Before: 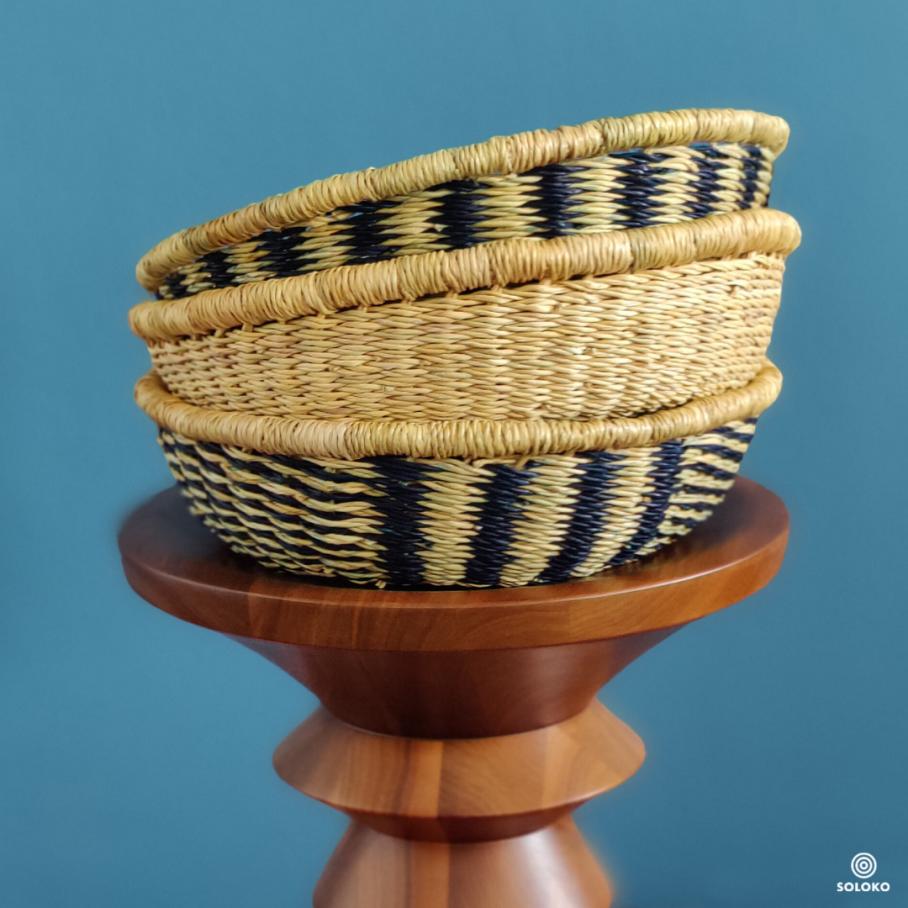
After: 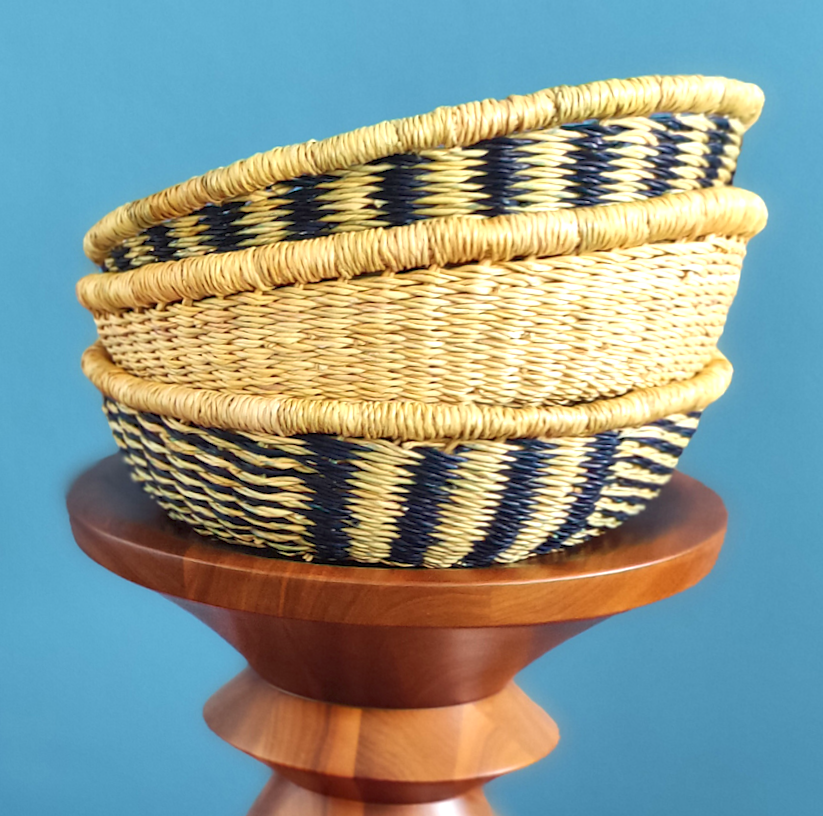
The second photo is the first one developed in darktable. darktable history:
rgb curve: curves: ch0 [(0, 0) (0.093, 0.159) (0.241, 0.265) (0.414, 0.42) (1, 1)], compensate middle gray true, preserve colors basic power
crop and rotate: angle -2.38°
white balance: emerald 1
sharpen: radius 1, threshold 1
exposure: exposure 0.722 EV, compensate highlight preservation false
rotate and perspective: rotation 0.062°, lens shift (vertical) 0.115, lens shift (horizontal) -0.133, crop left 0.047, crop right 0.94, crop top 0.061, crop bottom 0.94
